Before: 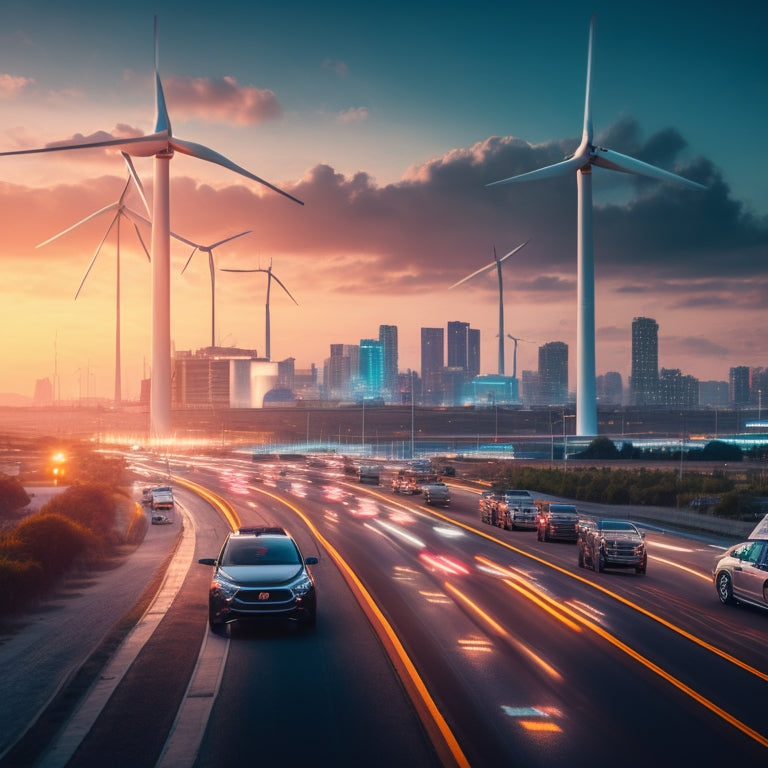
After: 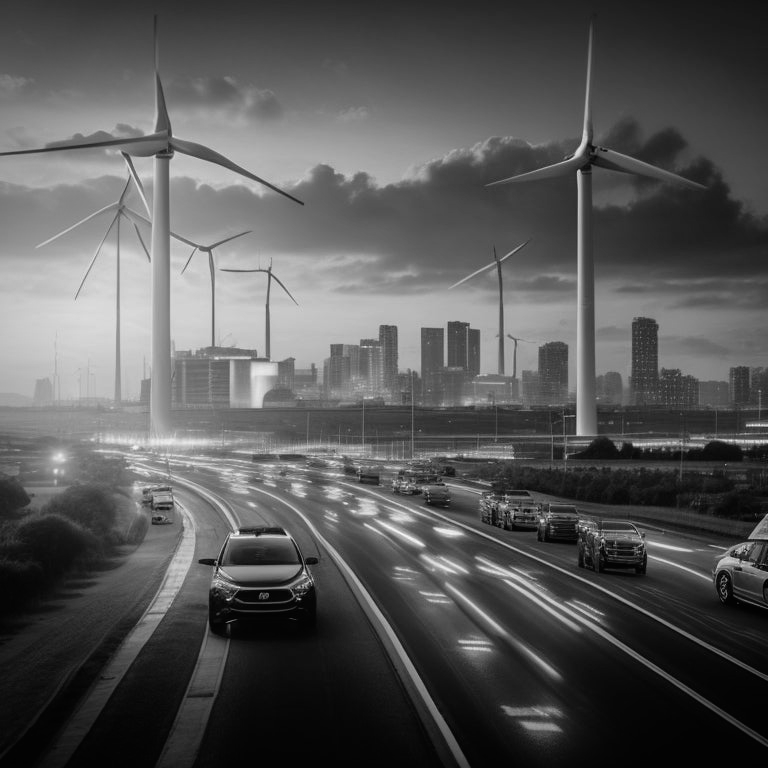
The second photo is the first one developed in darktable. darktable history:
monochrome: a -6.99, b 35.61, size 1.4
vignetting: width/height ratio 1.094
color correction: highlights a* 0.162, highlights b* 29.53, shadows a* -0.162, shadows b* 21.09
tone curve: curves: ch0 [(0, 0) (0.106, 0.041) (0.256, 0.197) (0.37, 0.336) (0.513, 0.481) (0.667, 0.629) (1, 1)]; ch1 [(0, 0) (0.502, 0.505) (0.553, 0.577) (1, 1)]; ch2 [(0, 0) (0.5, 0.495) (0.56, 0.544) (1, 1)], color space Lab, independent channels, preserve colors none
